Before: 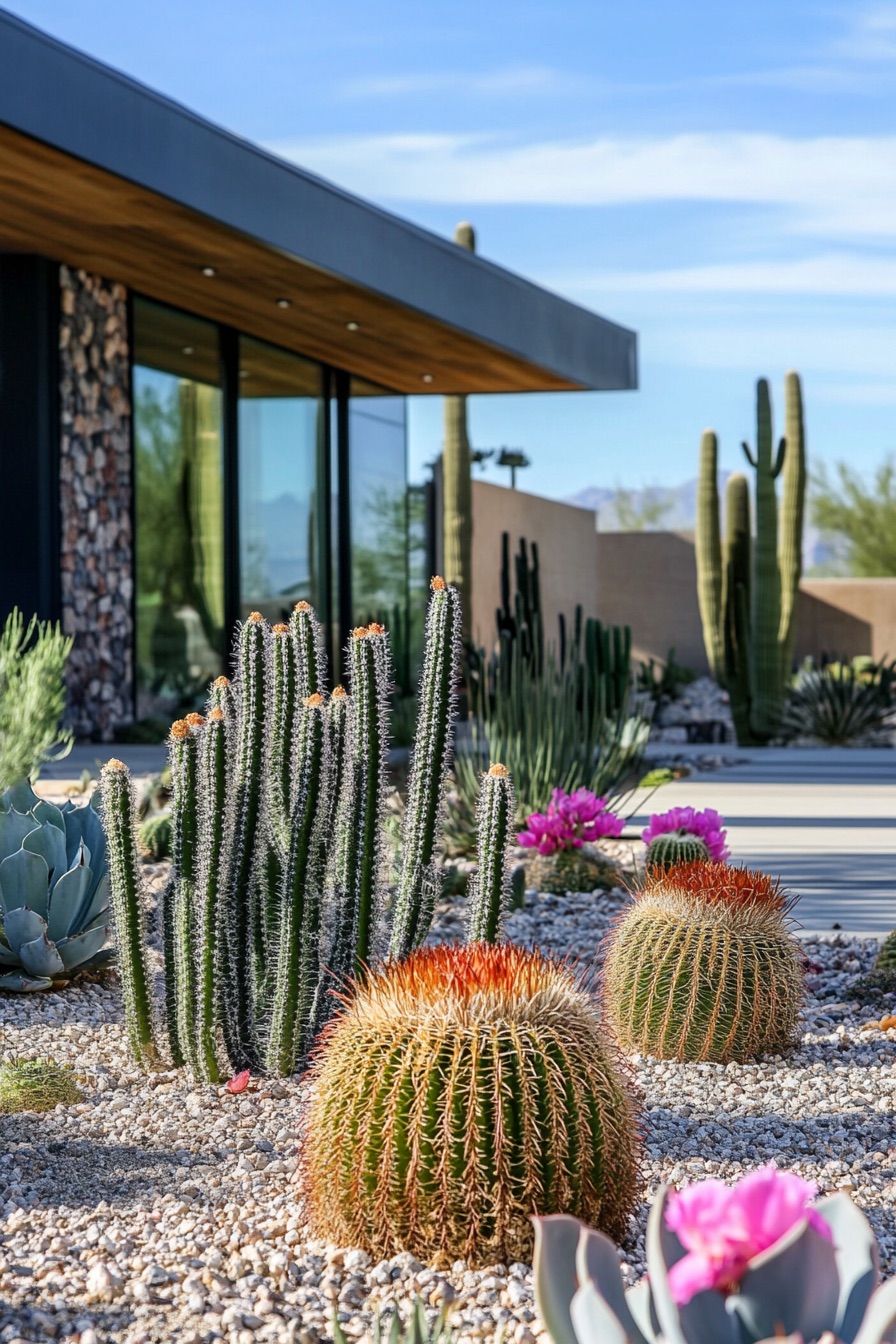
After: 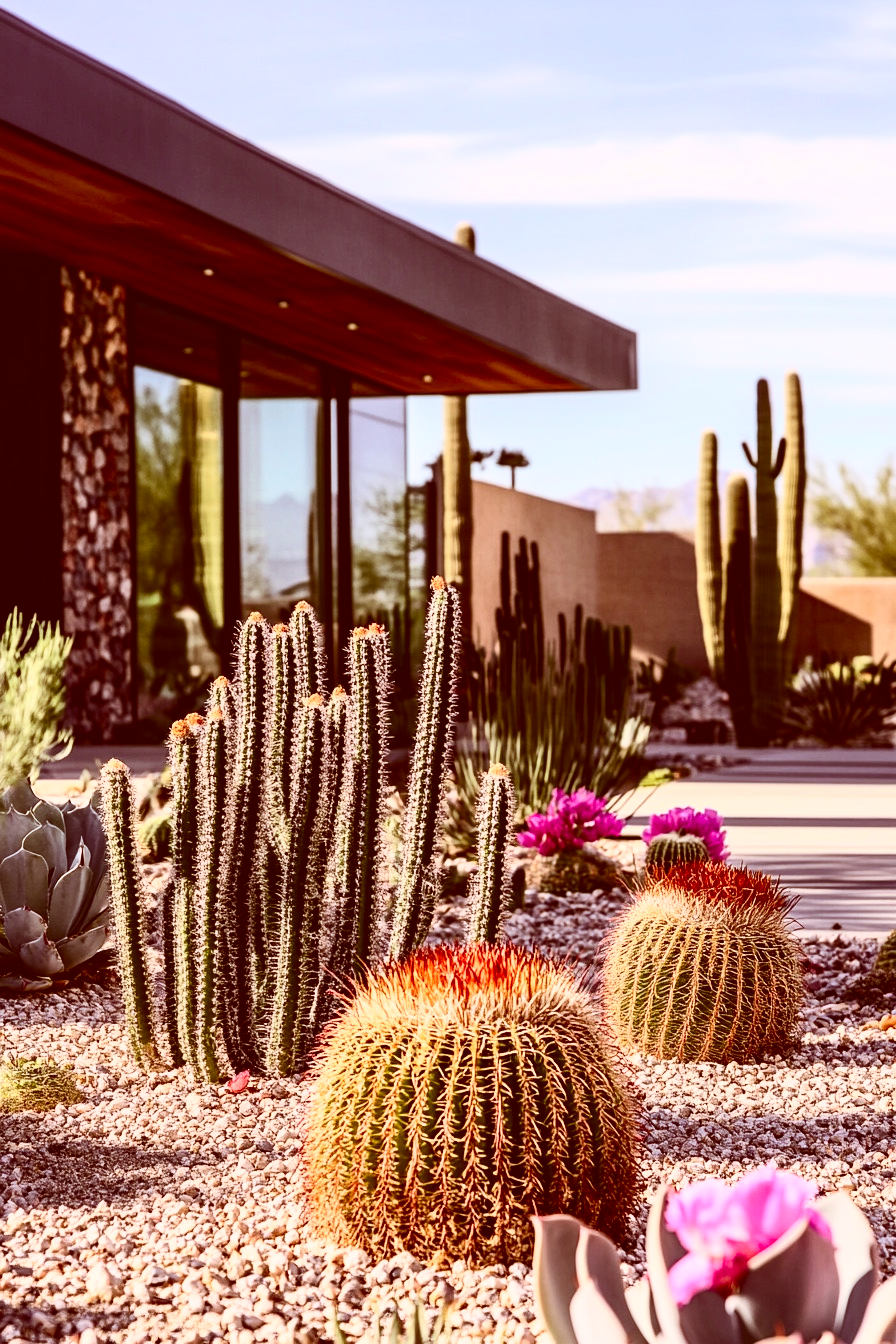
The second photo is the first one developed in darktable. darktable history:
color correction: highlights a* 9.23, highlights b* 8.88, shadows a* 39.54, shadows b* 39.45, saturation 0.82
contrast brightness saturation: contrast 0.399, brightness 0.107, saturation 0.214
